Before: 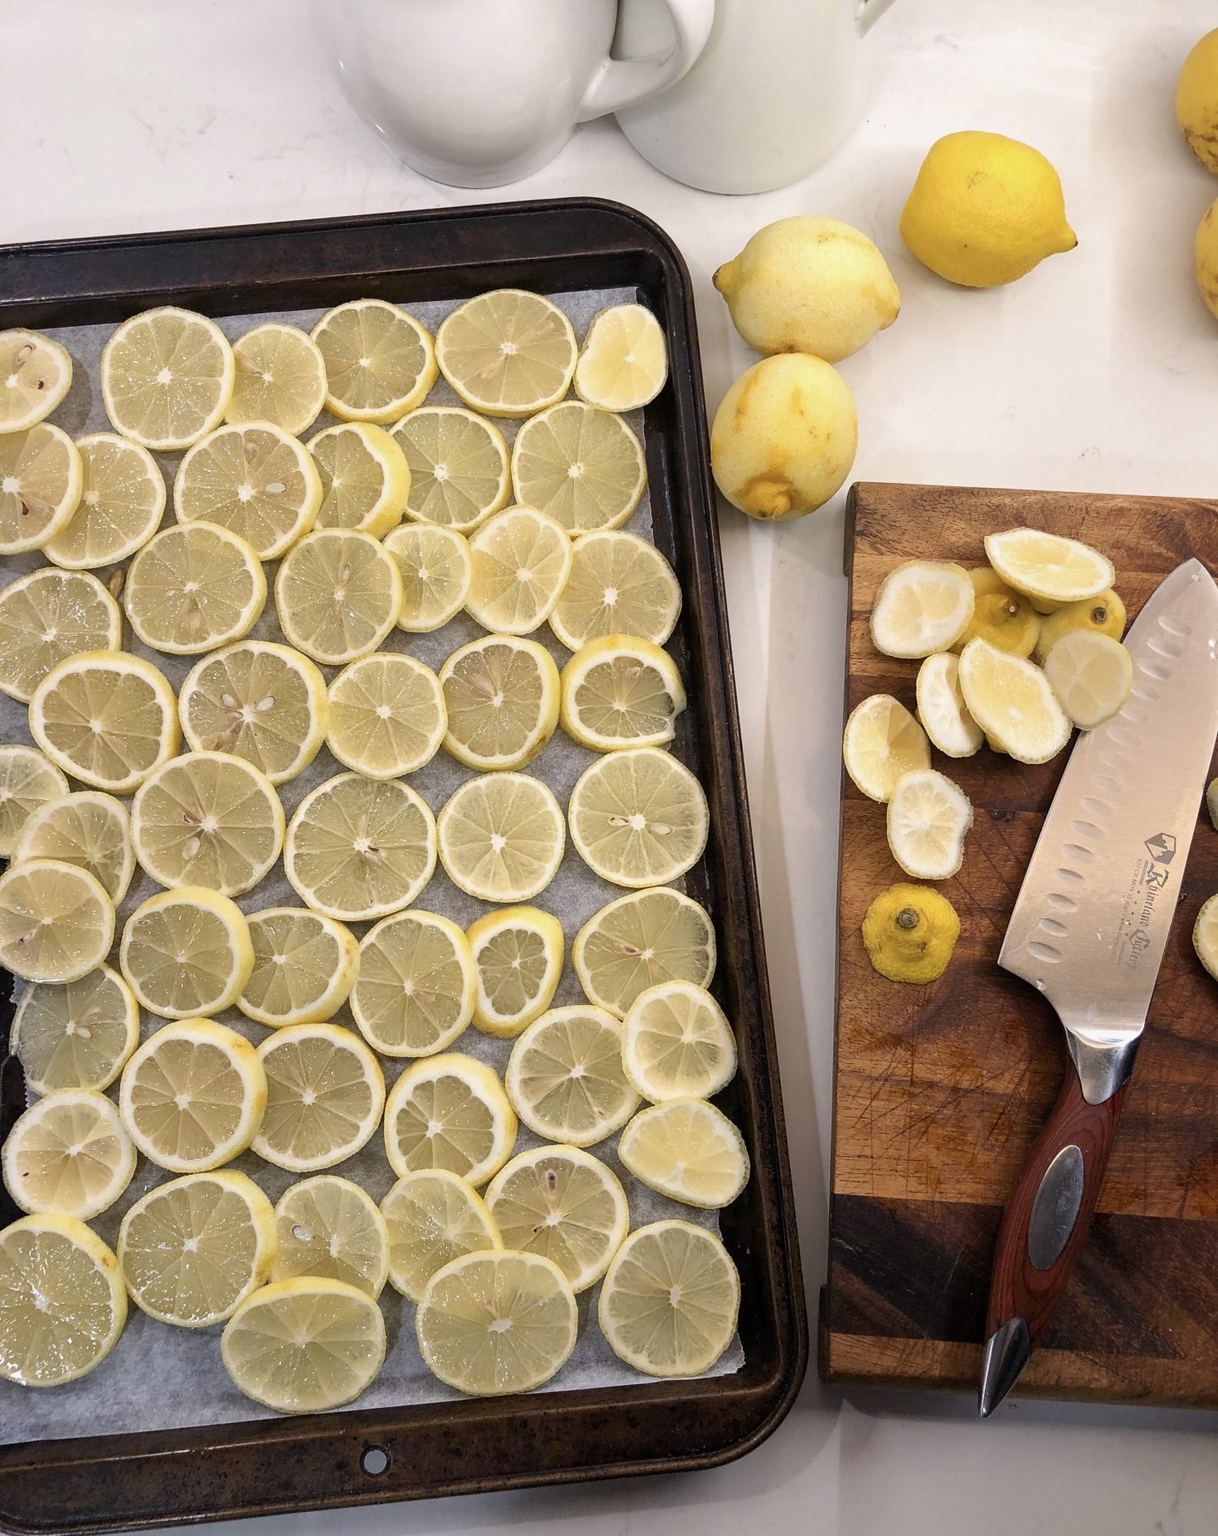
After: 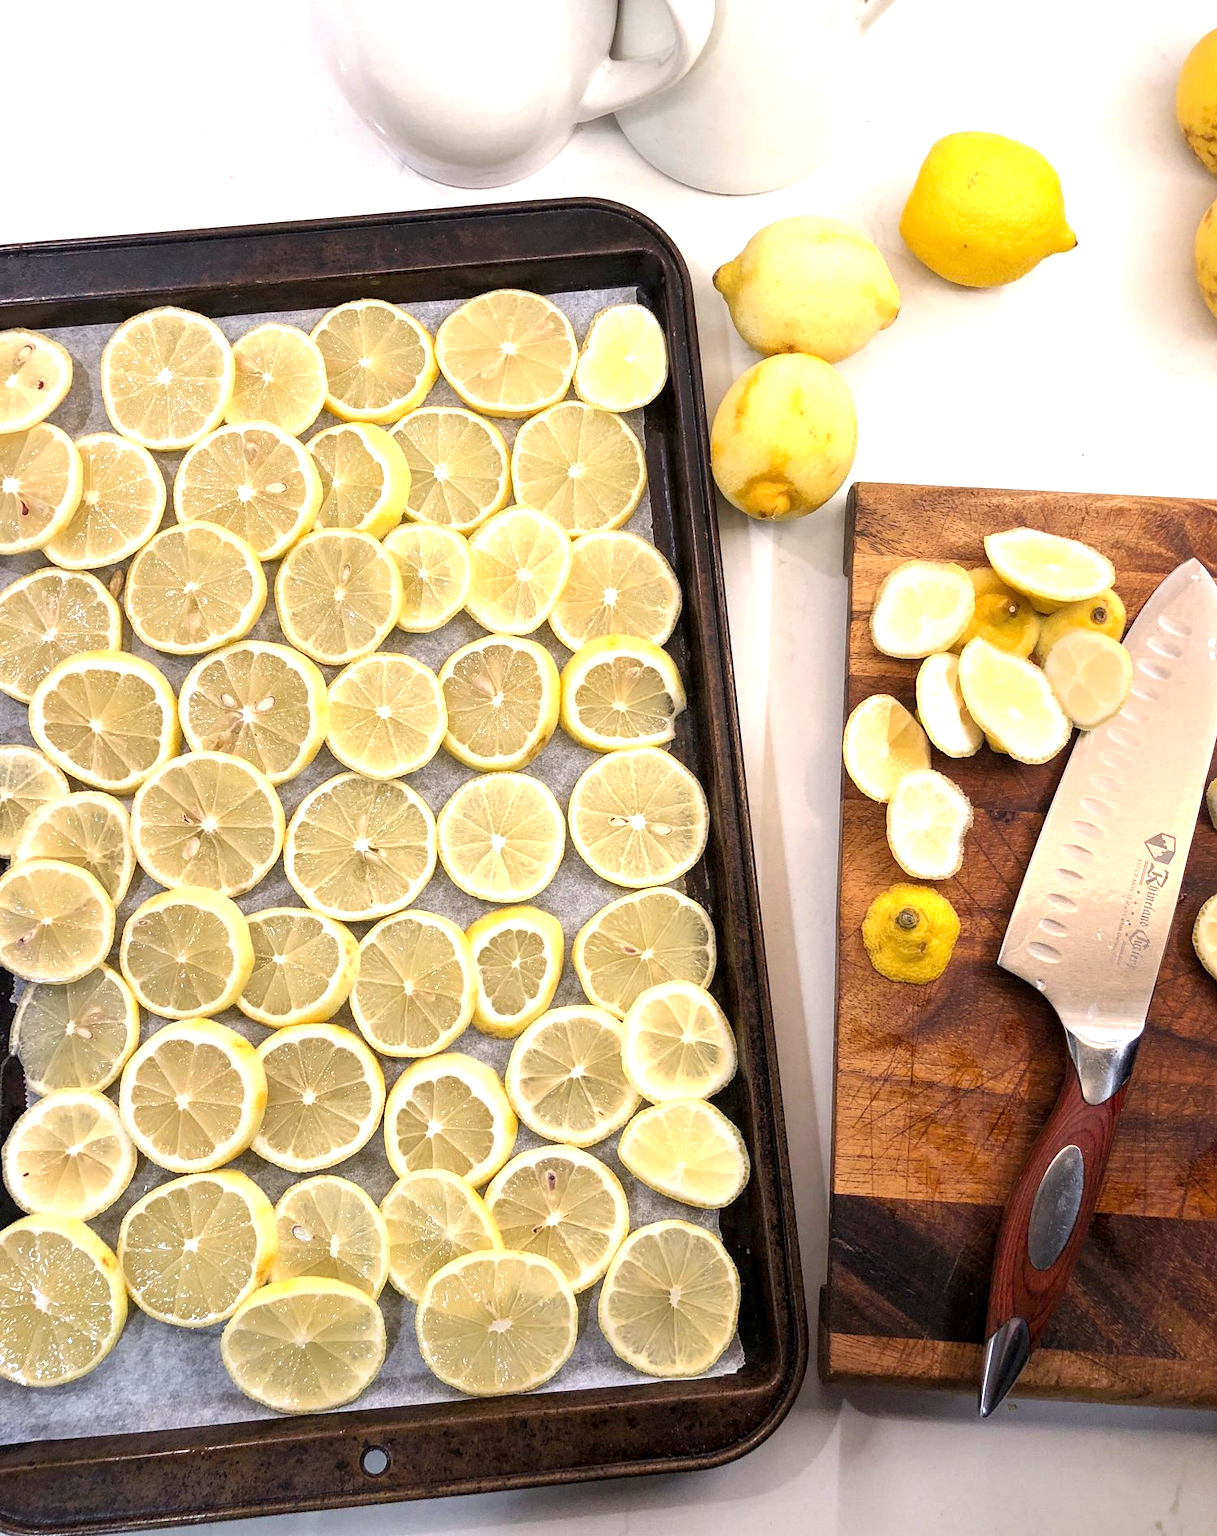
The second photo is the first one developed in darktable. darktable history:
exposure: exposure 0.74 EV, compensate highlight preservation false
local contrast: highlights 100%, shadows 100%, detail 120%, midtone range 0.2
